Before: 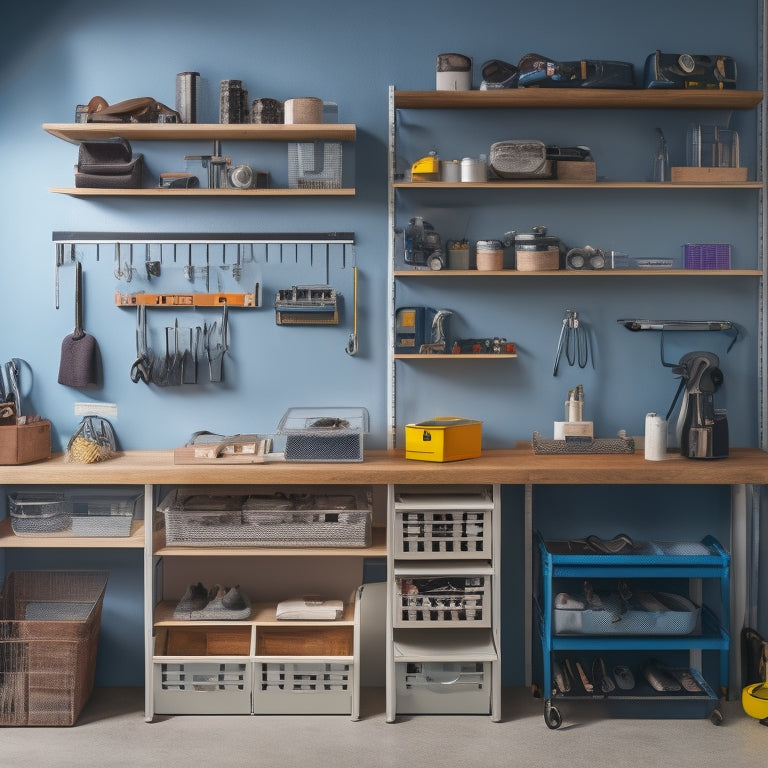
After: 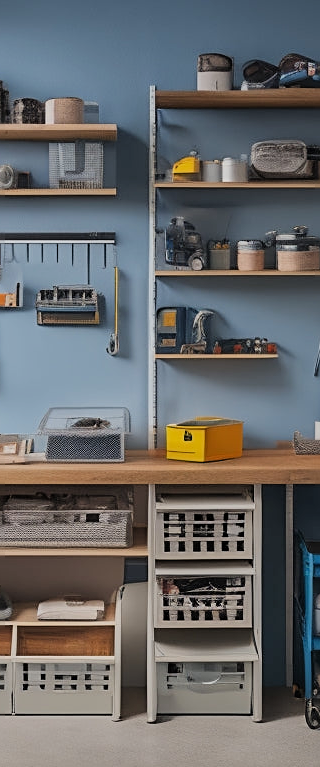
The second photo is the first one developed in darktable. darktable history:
sharpen: on, module defaults
filmic rgb: black relative exposure -7.65 EV, white relative exposure 4.56 EV, hardness 3.61, color science v6 (2022)
crop: left 31.229%, right 27.105%
white balance: emerald 1
